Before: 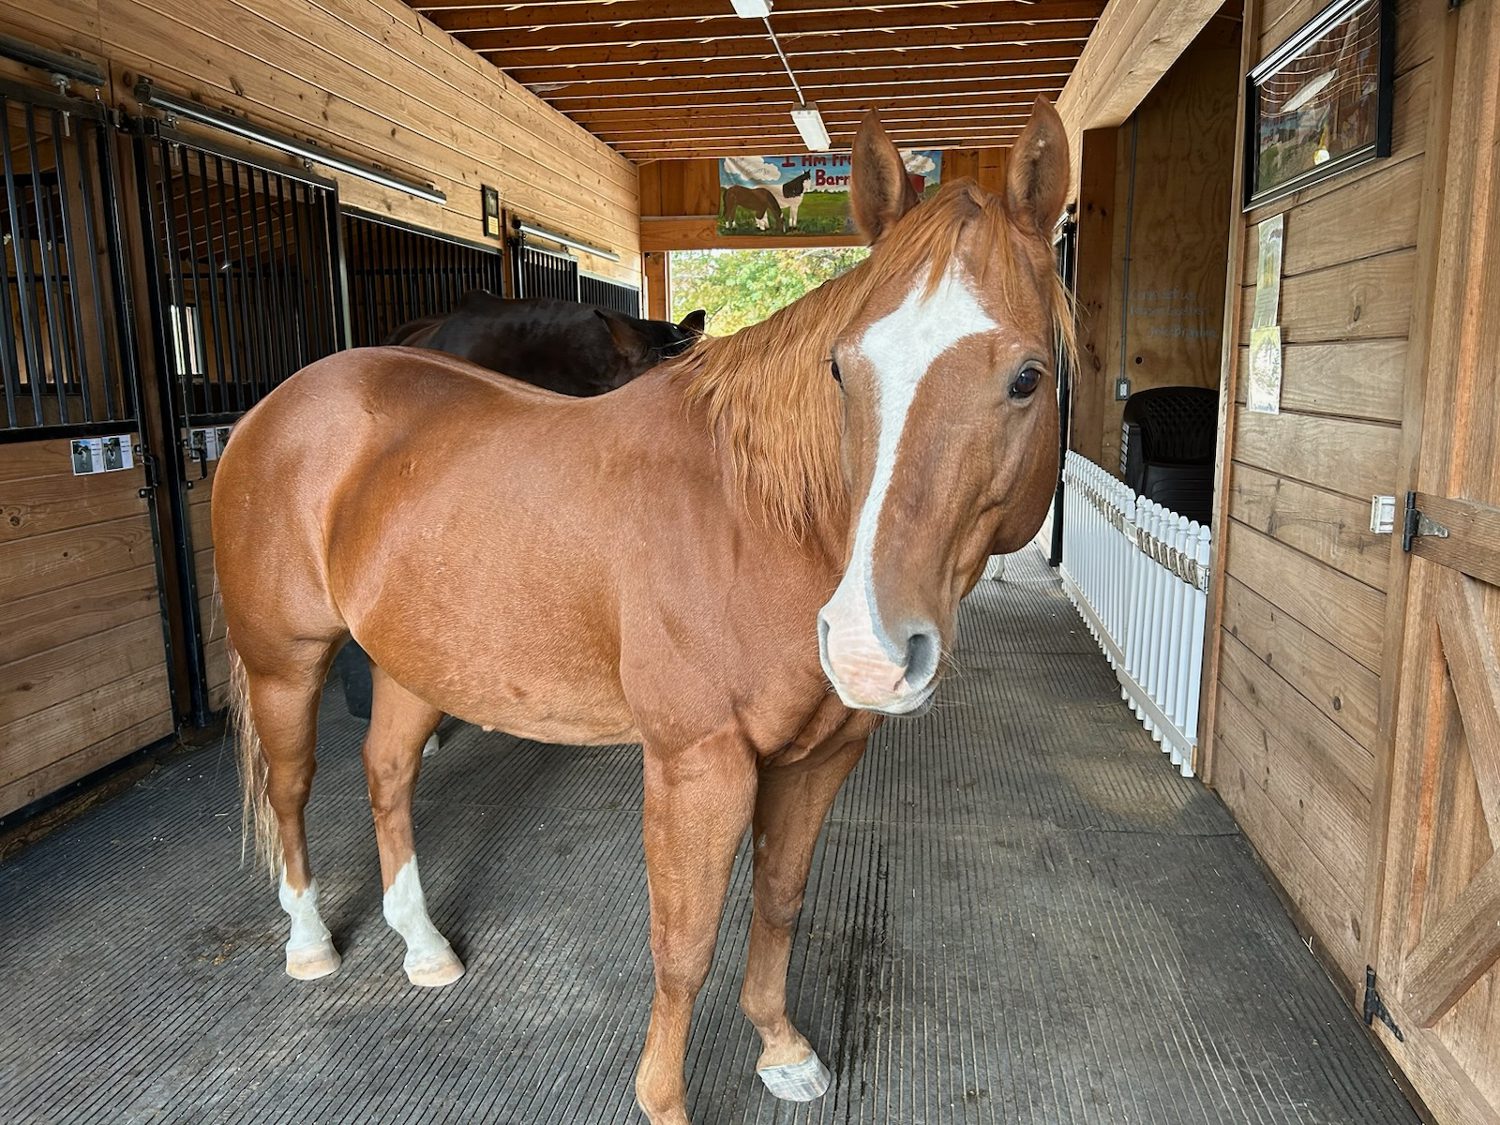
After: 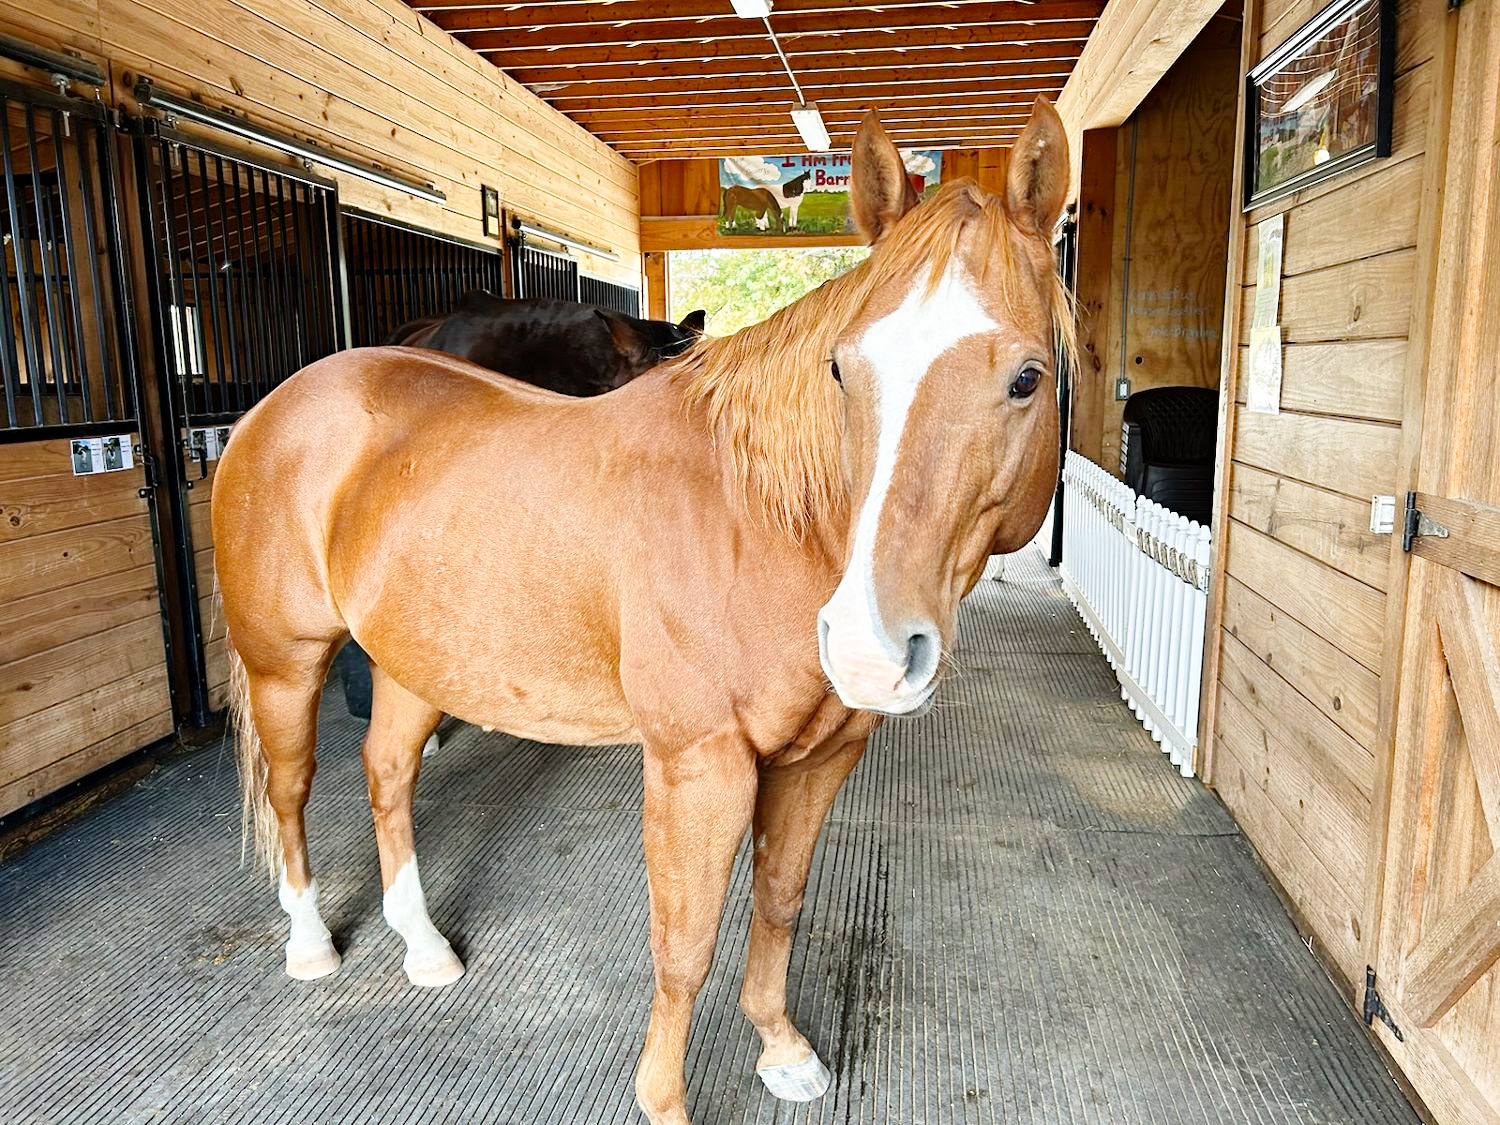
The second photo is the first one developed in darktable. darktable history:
haze removal: compatibility mode true, adaptive false
base curve: curves: ch0 [(0, 0) (0.008, 0.007) (0.022, 0.029) (0.048, 0.089) (0.092, 0.197) (0.191, 0.399) (0.275, 0.534) (0.357, 0.65) (0.477, 0.78) (0.542, 0.833) (0.799, 0.973) (1, 1)], preserve colors none
